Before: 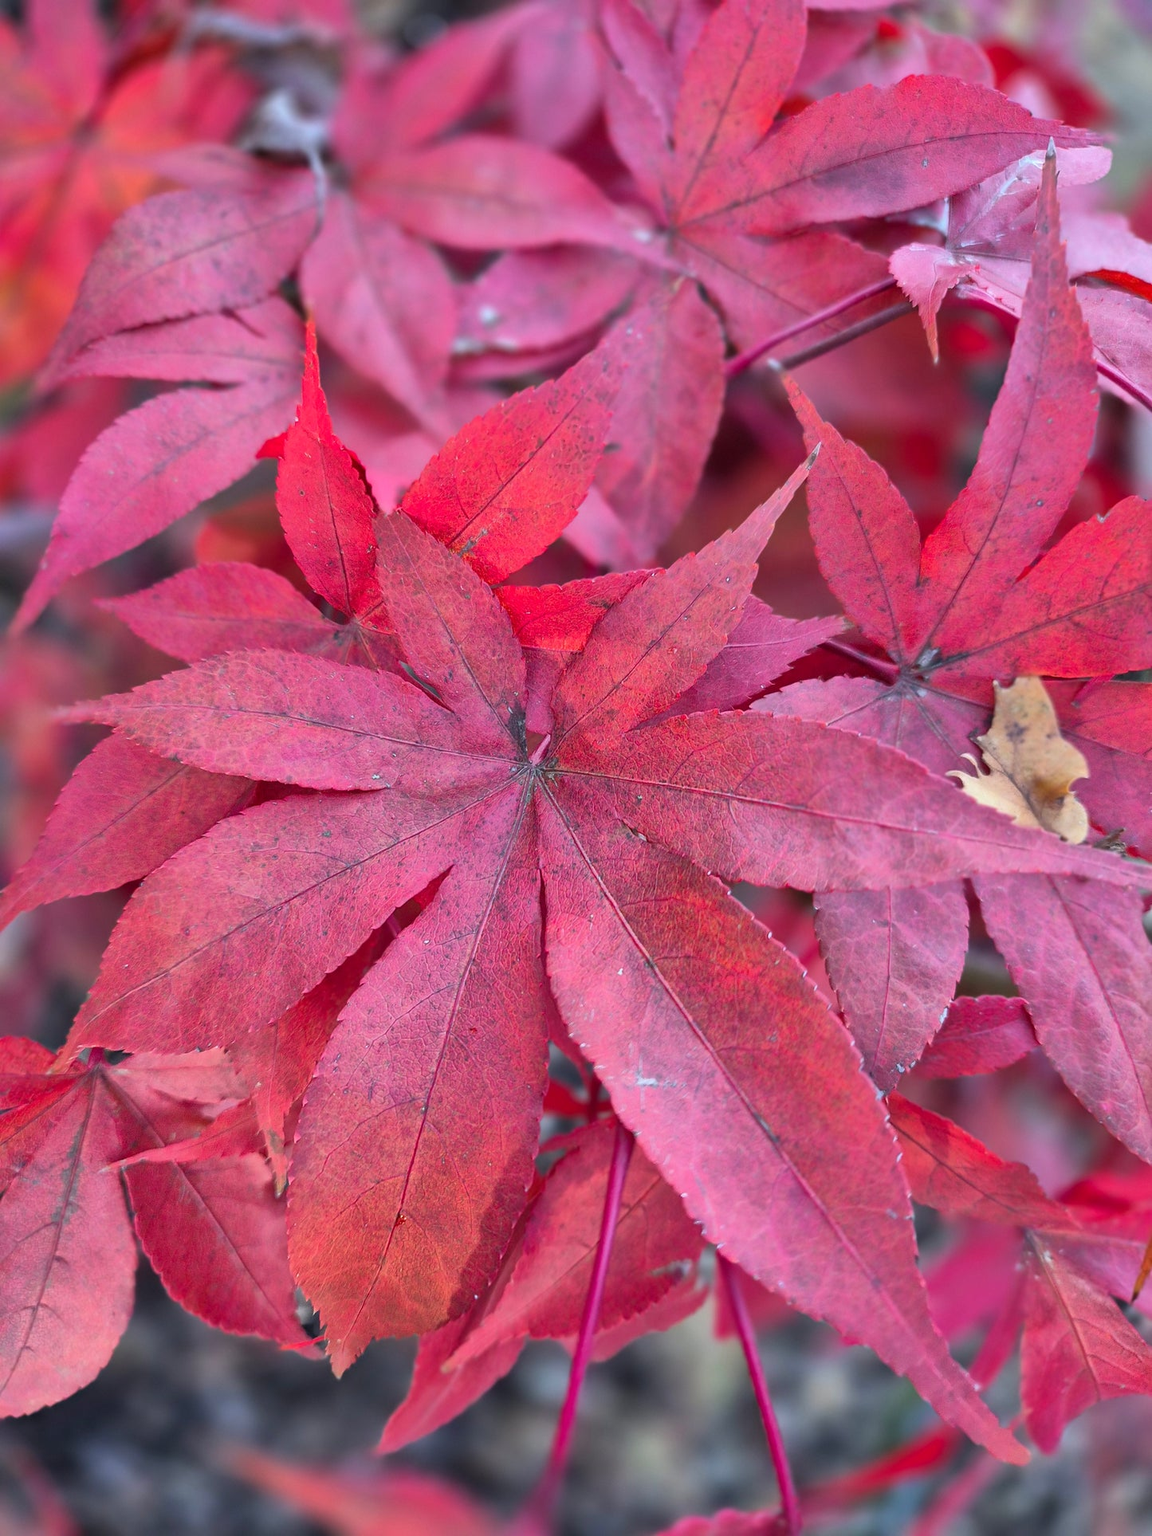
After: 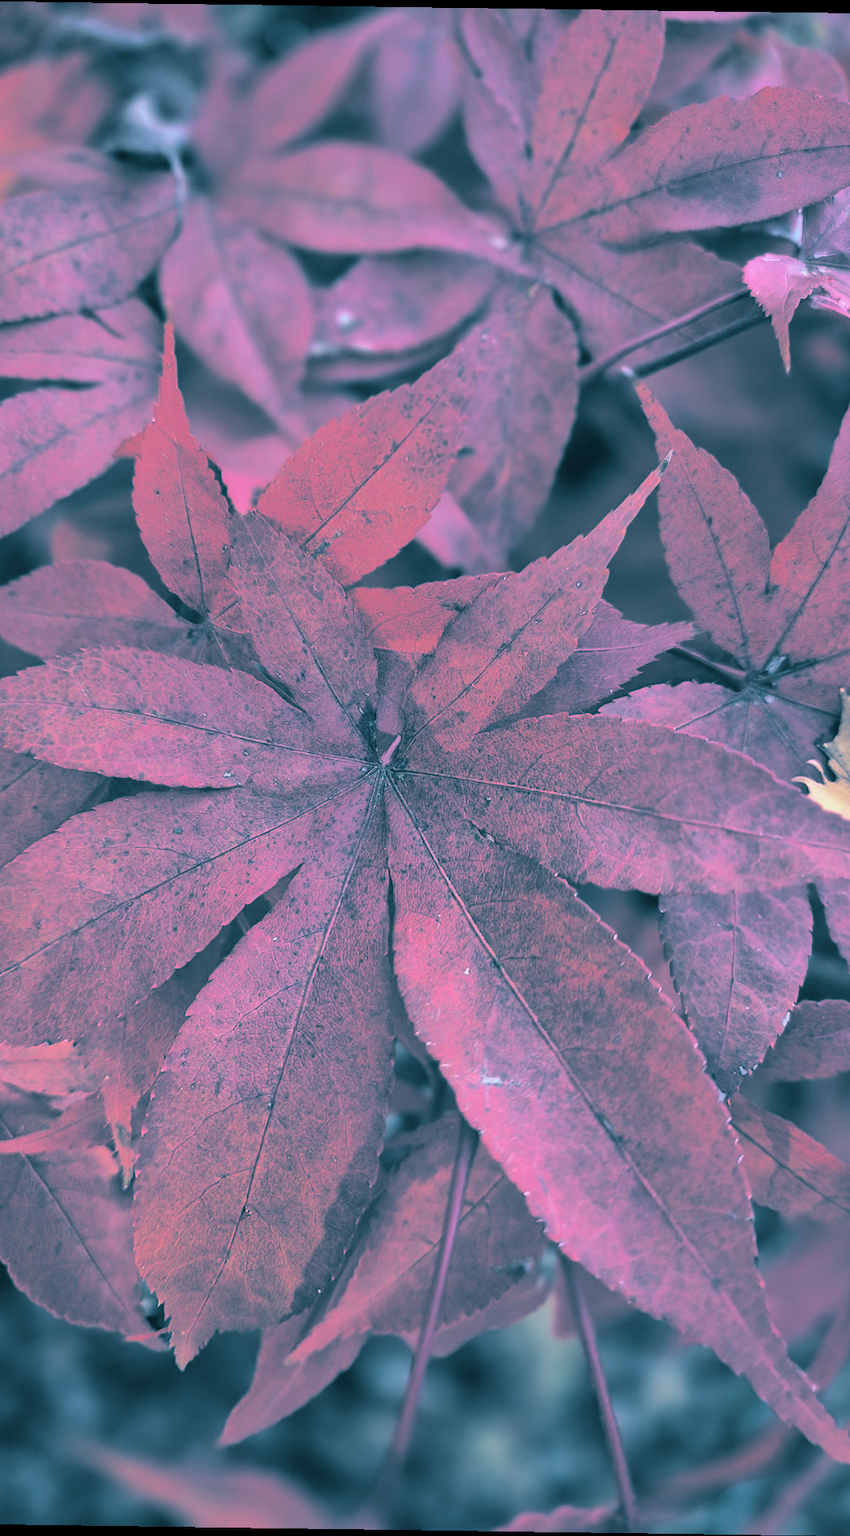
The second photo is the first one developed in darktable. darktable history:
rotate and perspective: rotation 0.8°, automatic cropping off
crop: left 13.443%, right 13.31%
velvia: on, module defaults
split-toning: shadows › hue 212.4°, balance -70
